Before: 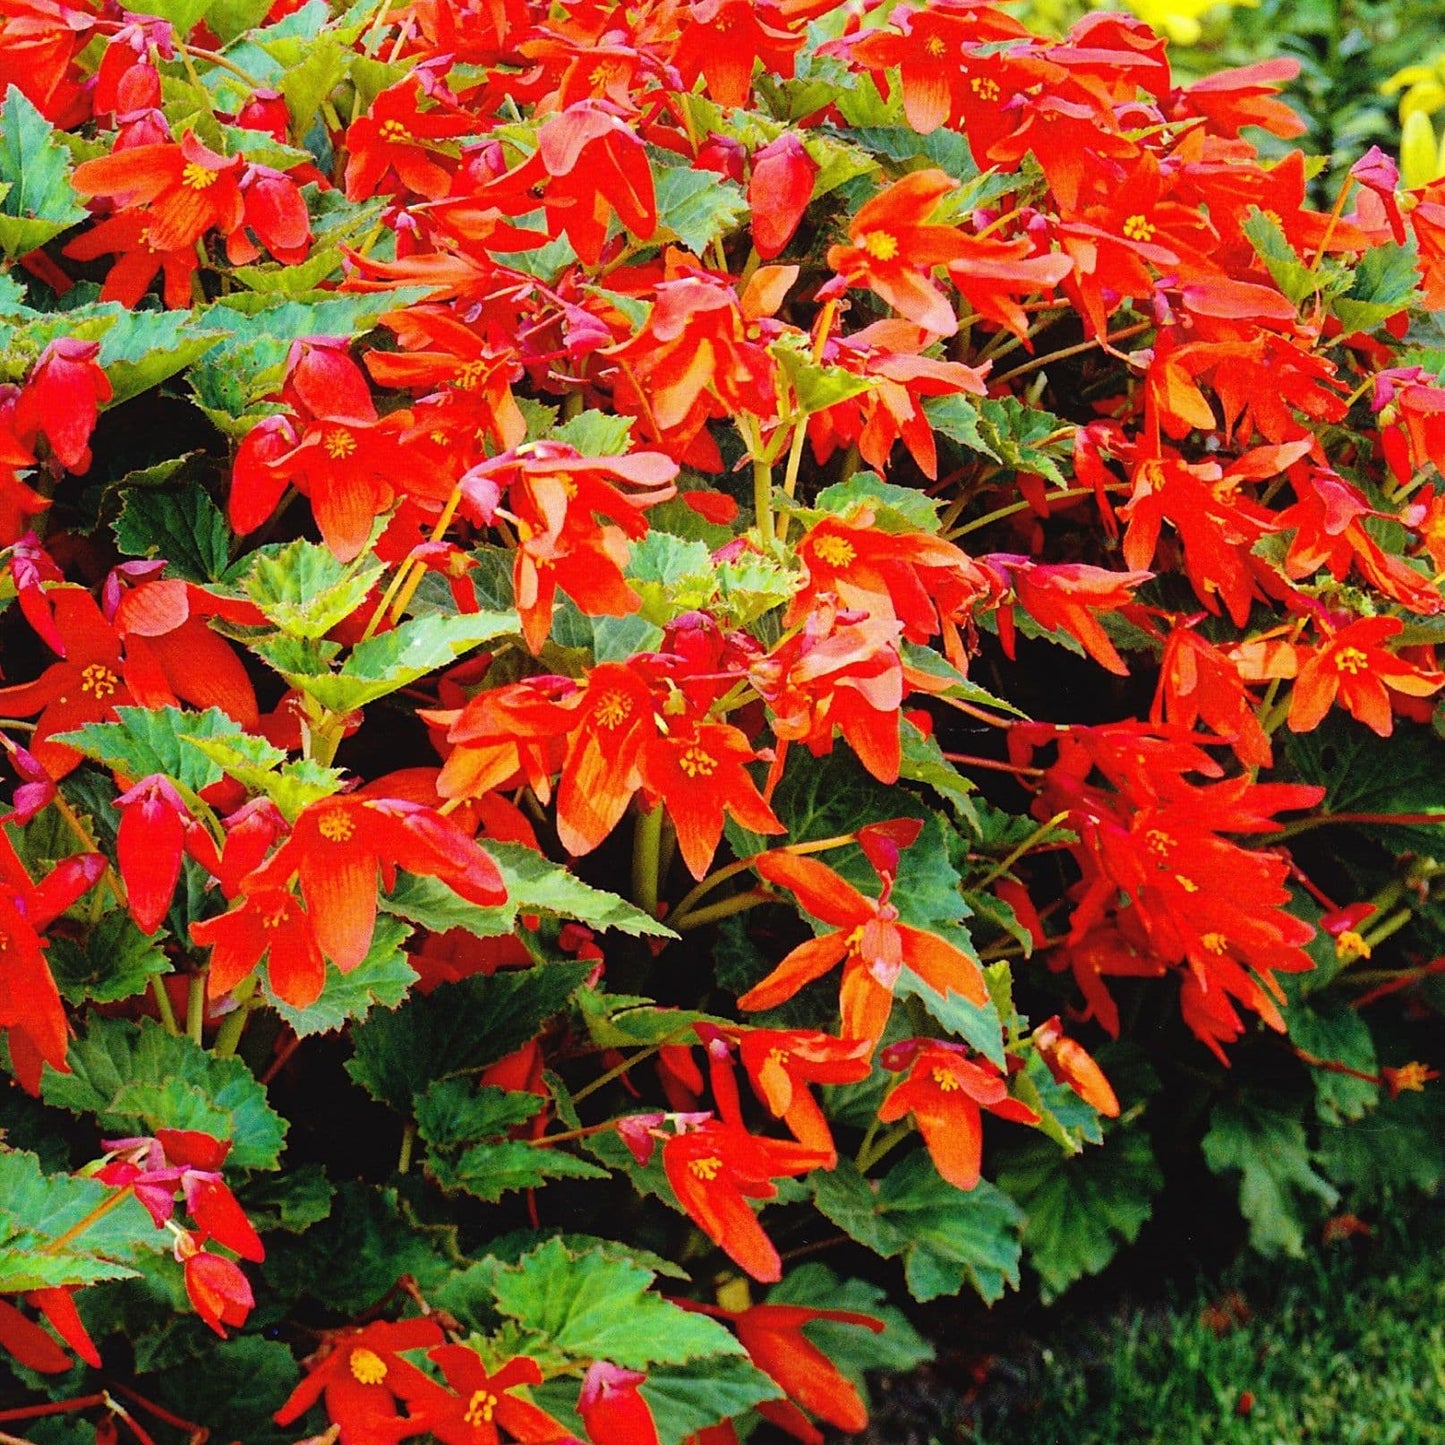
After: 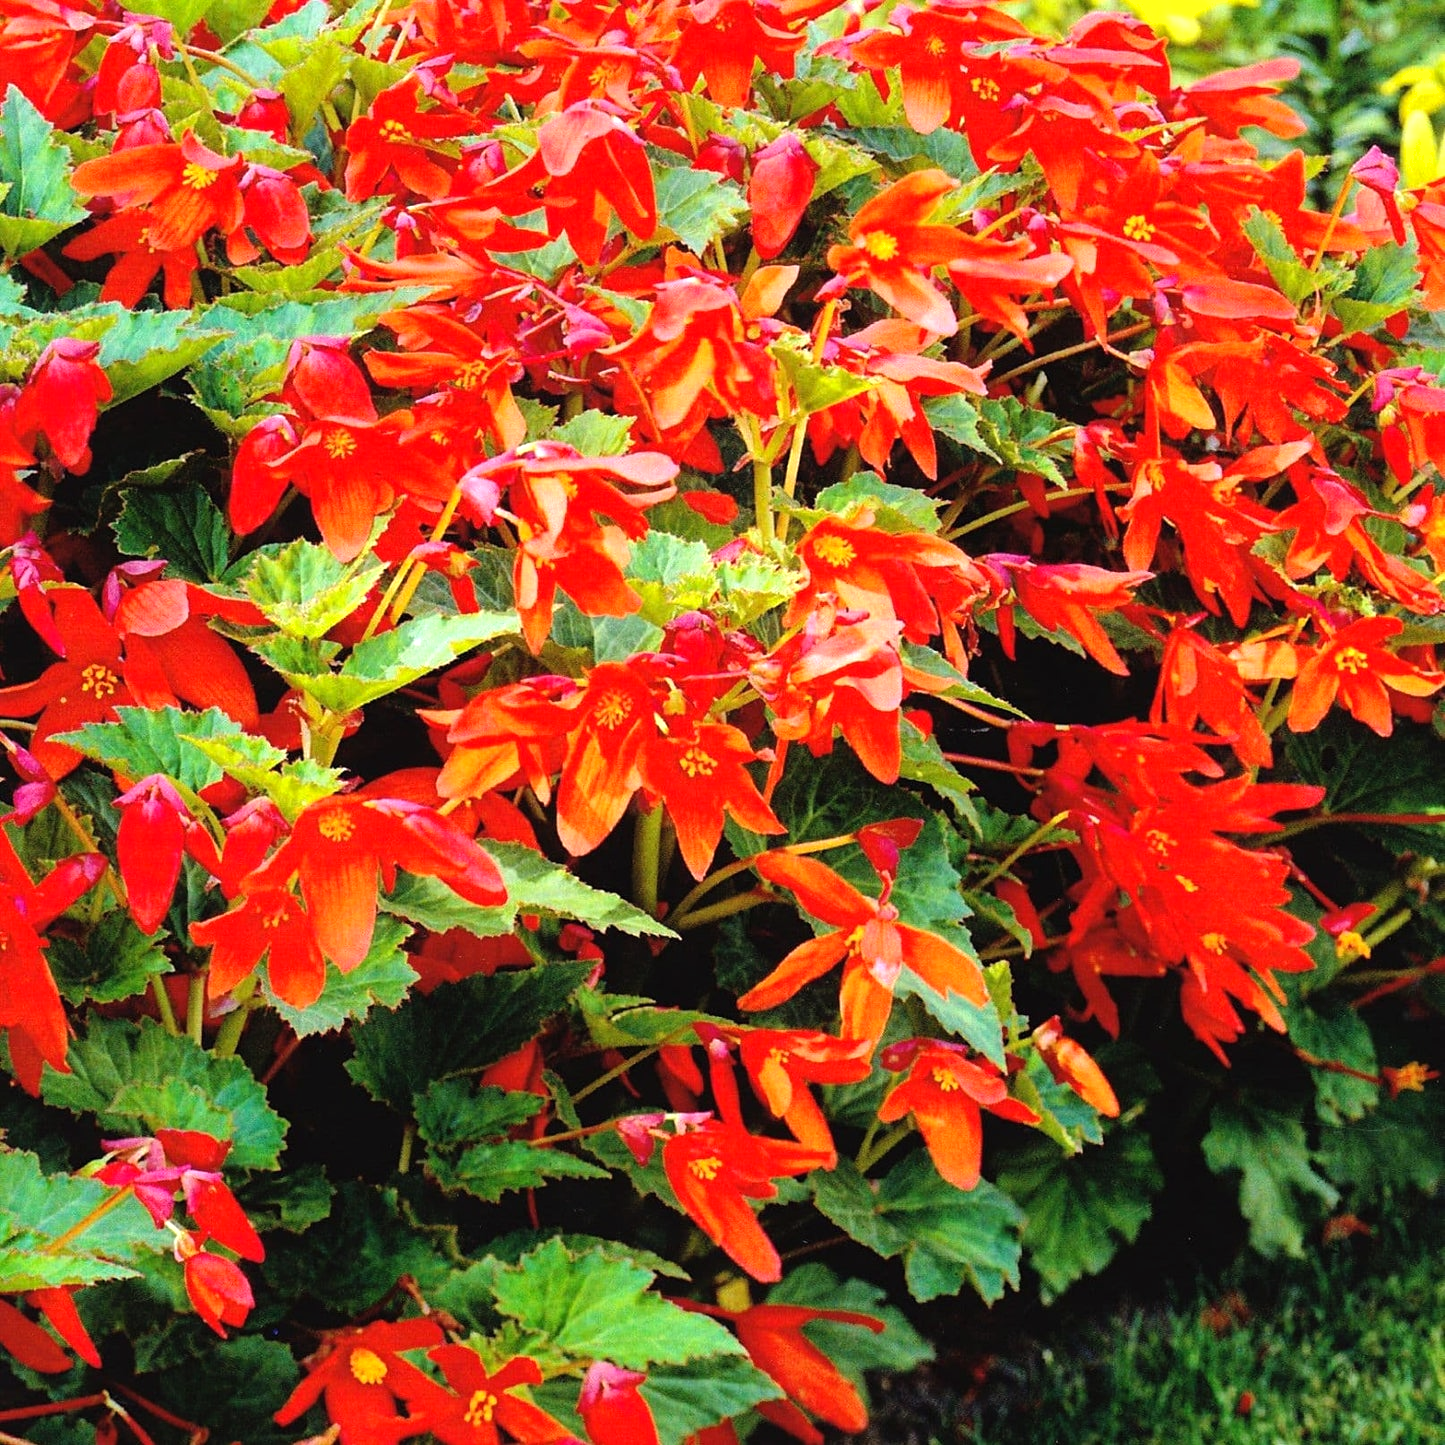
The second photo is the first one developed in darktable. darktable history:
shadows and highlights: shadows 25.03, highlights -25.13
tone equalizer: -8 EV -0.412 EV, -7 EV -0.364 EV, -6 EV -0.365 EV, -5 EV -0.195 EV, -3 EV 0.247 EV, -2 EV 0.341 EV, -1 EV 0.41 EV, +0 EV 0.392 EV
